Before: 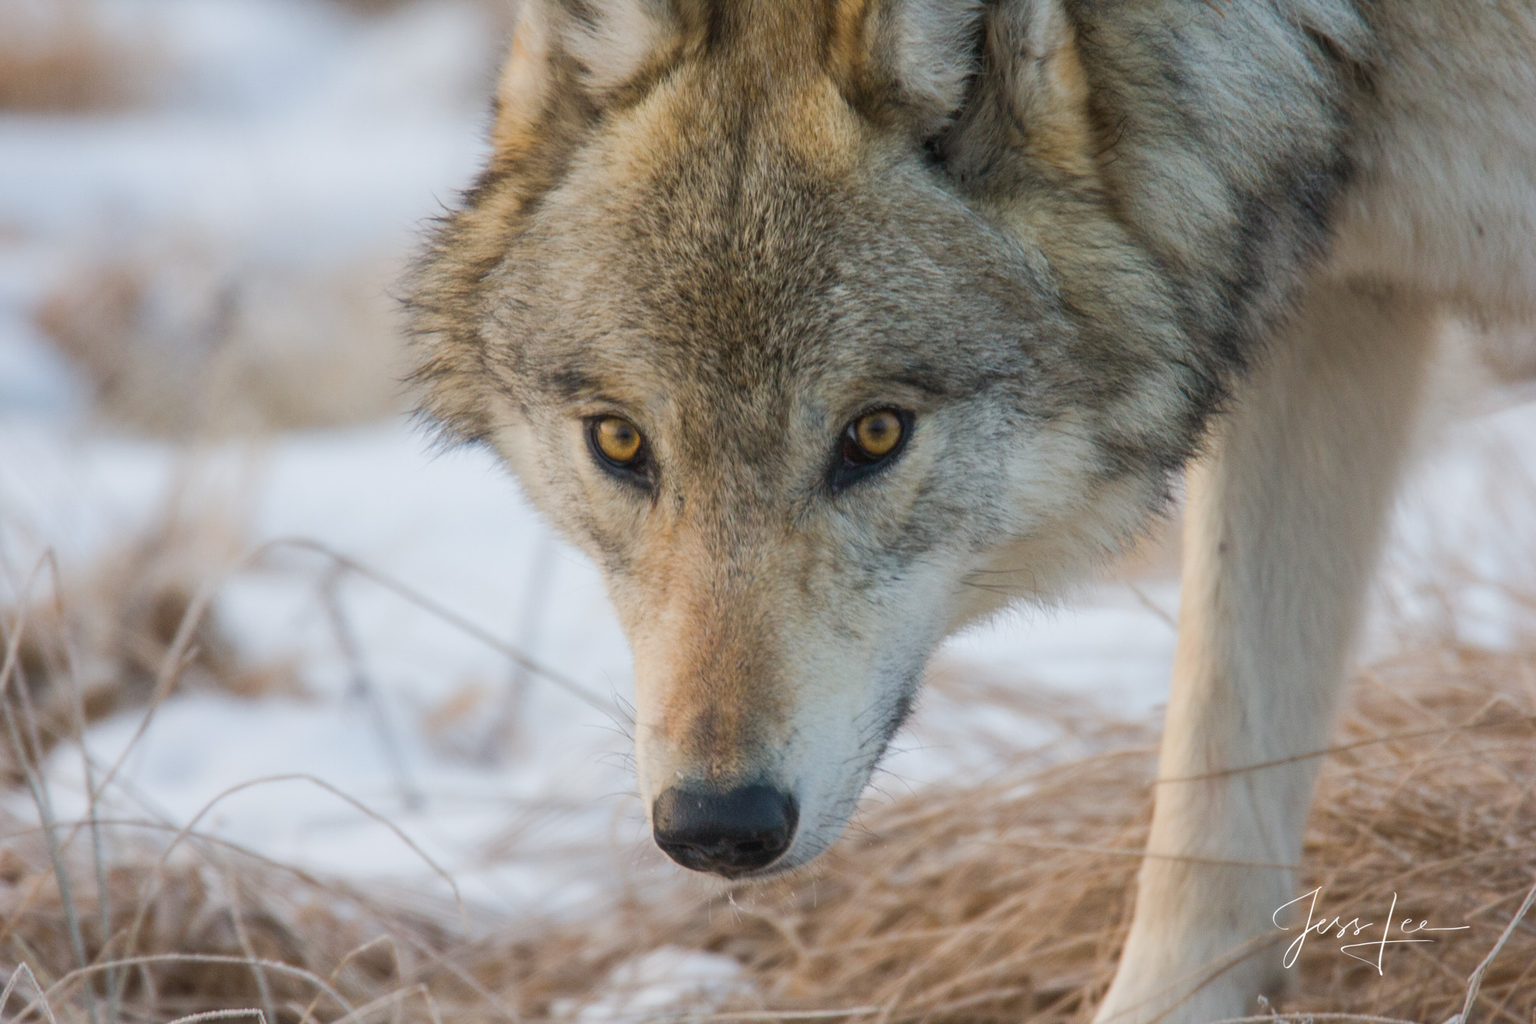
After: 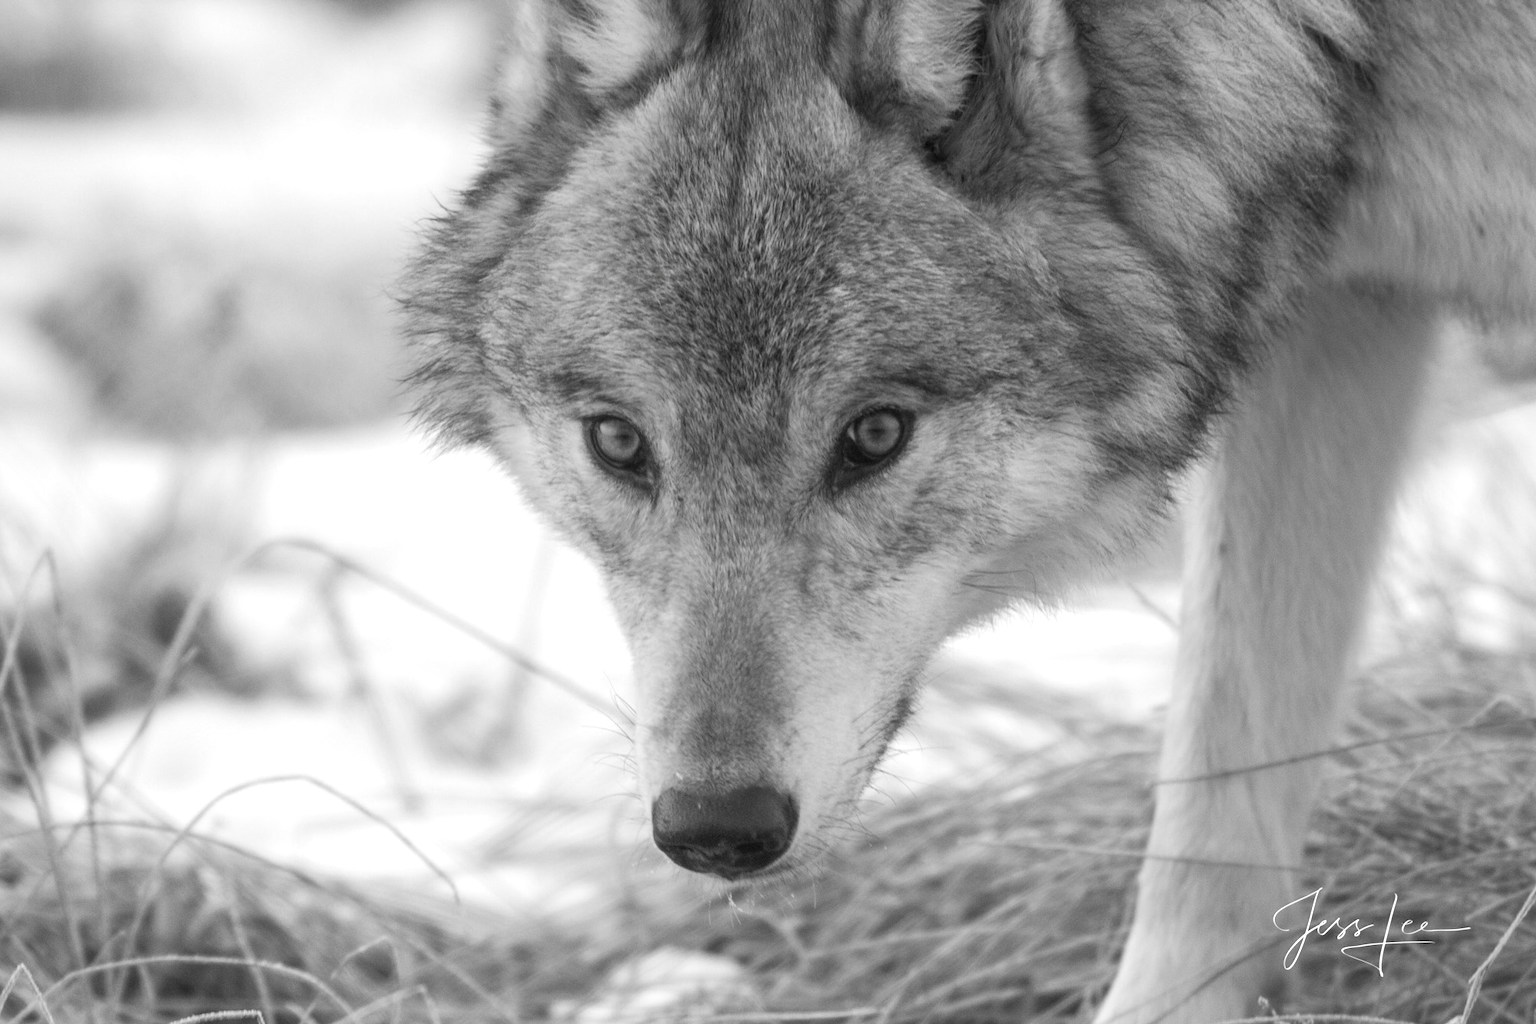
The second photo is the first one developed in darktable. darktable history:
color balance rgb: shadows lift › chroma 0.876%, shadows lift › hue 110.96°, perceptual saturation grading › global saturation 10.304%
crop and rotate: left 0.125%, bottom 0.003%
color calibration: output gray [0.253, 0.26, 0.487, 0], illuminant as shot in camera, x 0.443, y 0.411, temperature 2931.7 K
